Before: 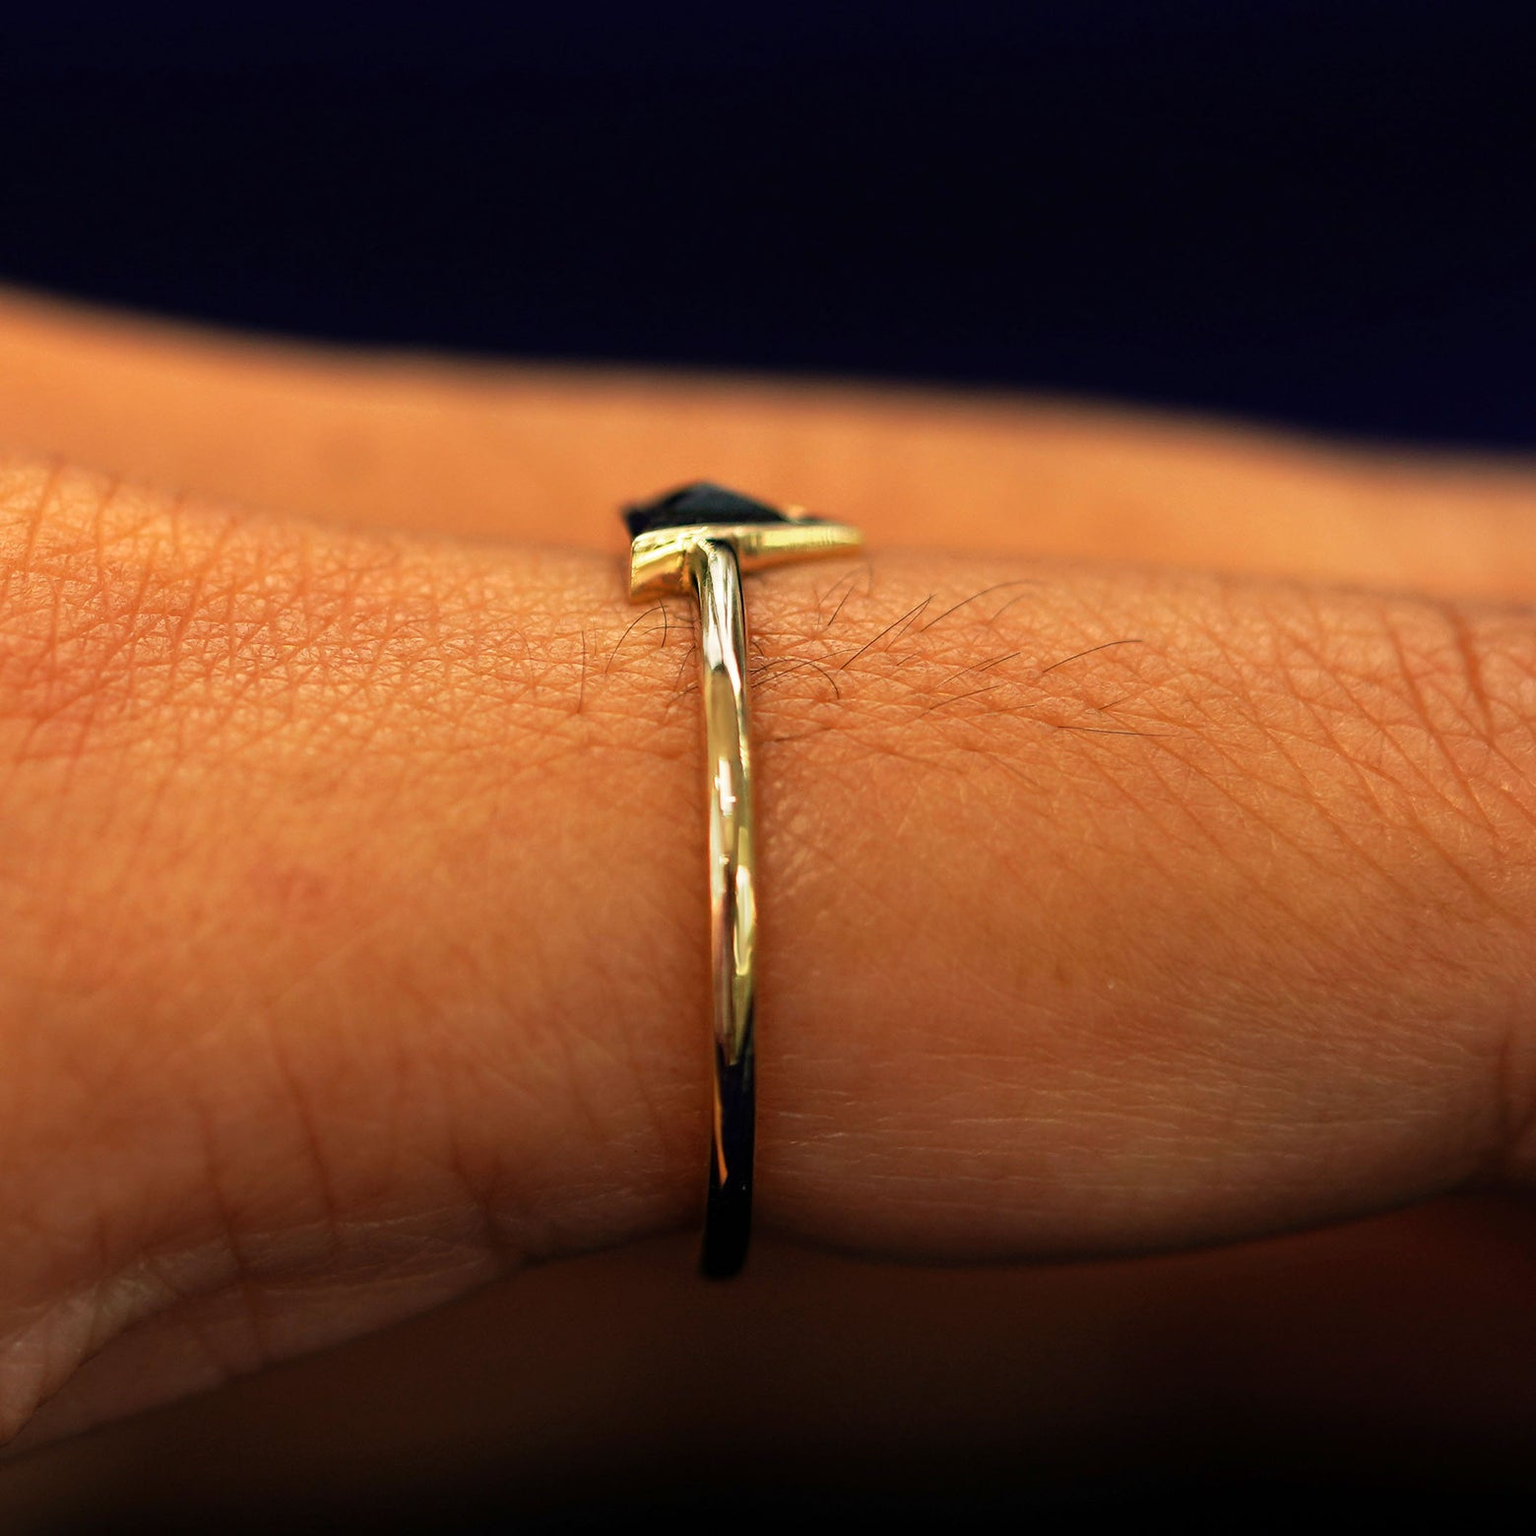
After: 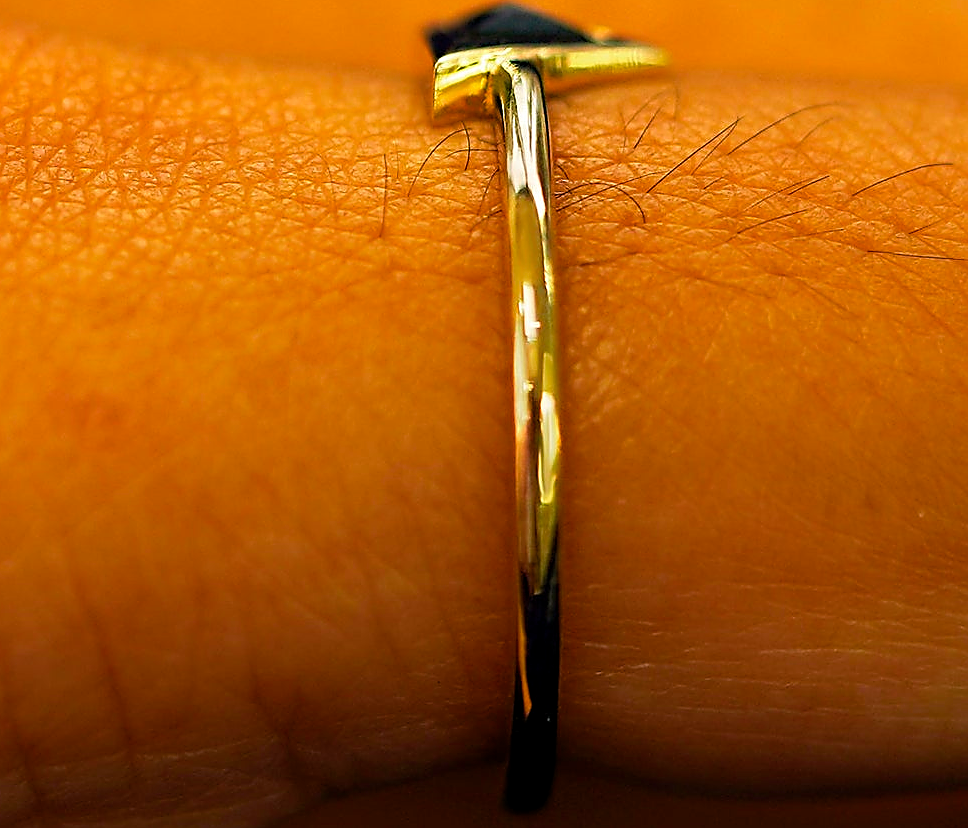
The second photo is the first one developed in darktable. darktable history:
crop: left 13.312%, top 31.28%, right 24.627%, bottom 15.582%
sharpen: radius 1.4, amount 1.25, threshold 0.7
exposure: black level correction 0.001, compensate highlight preservation false
color balance rgb: perceptual saturation grading › global saturation 25%, global vibrance 20%
